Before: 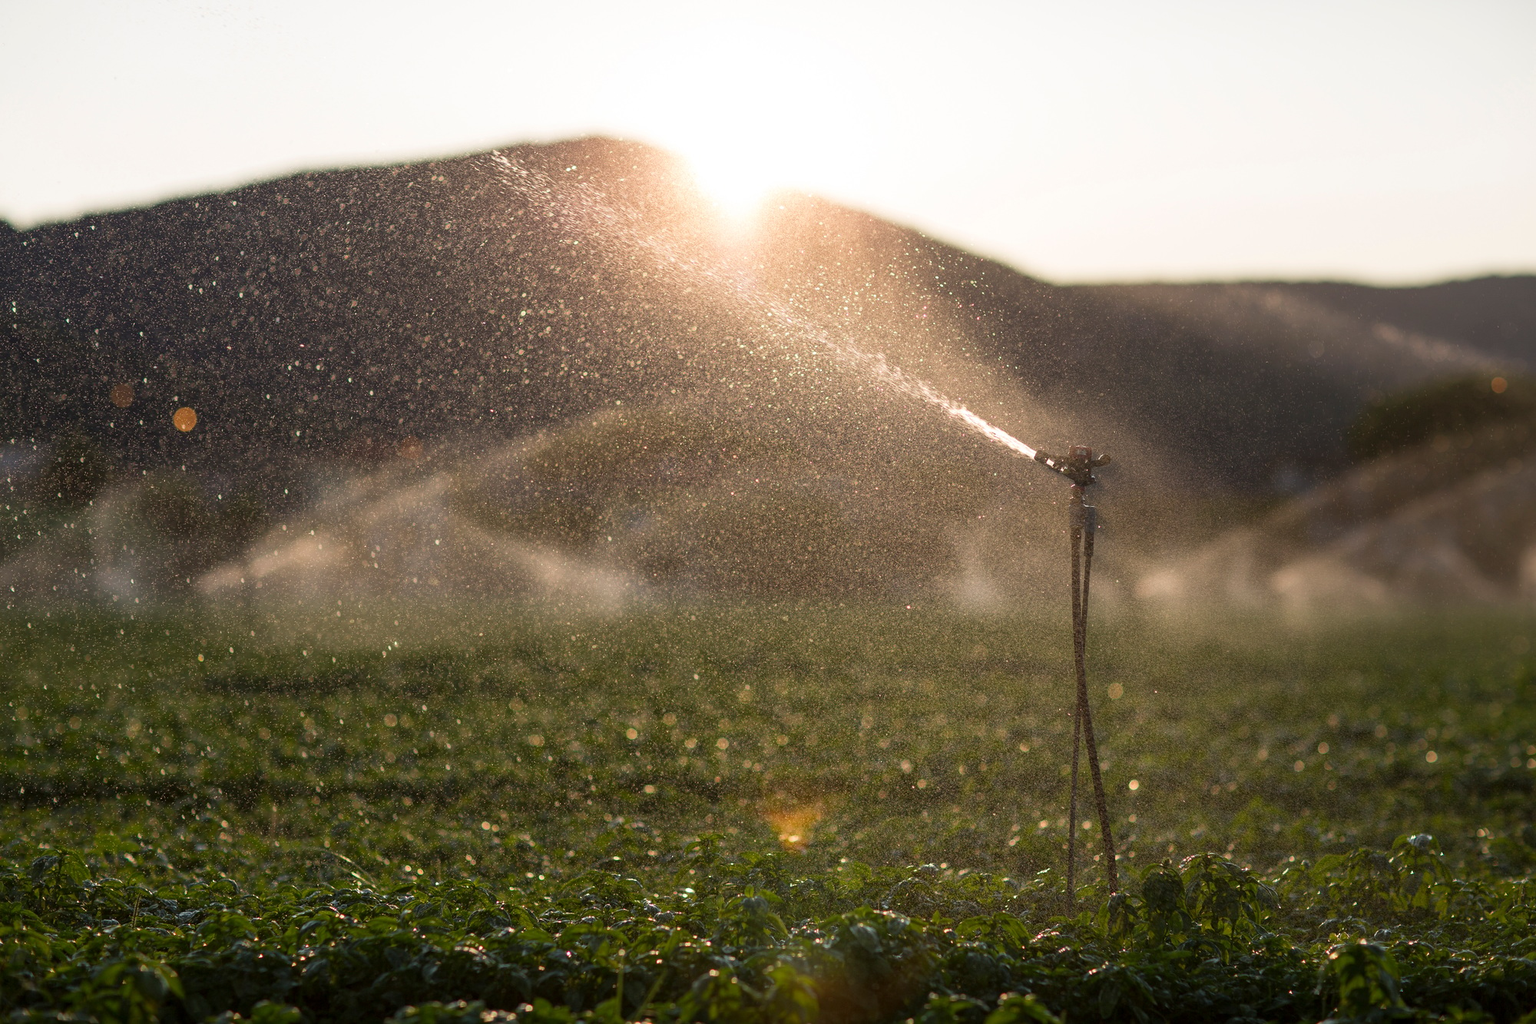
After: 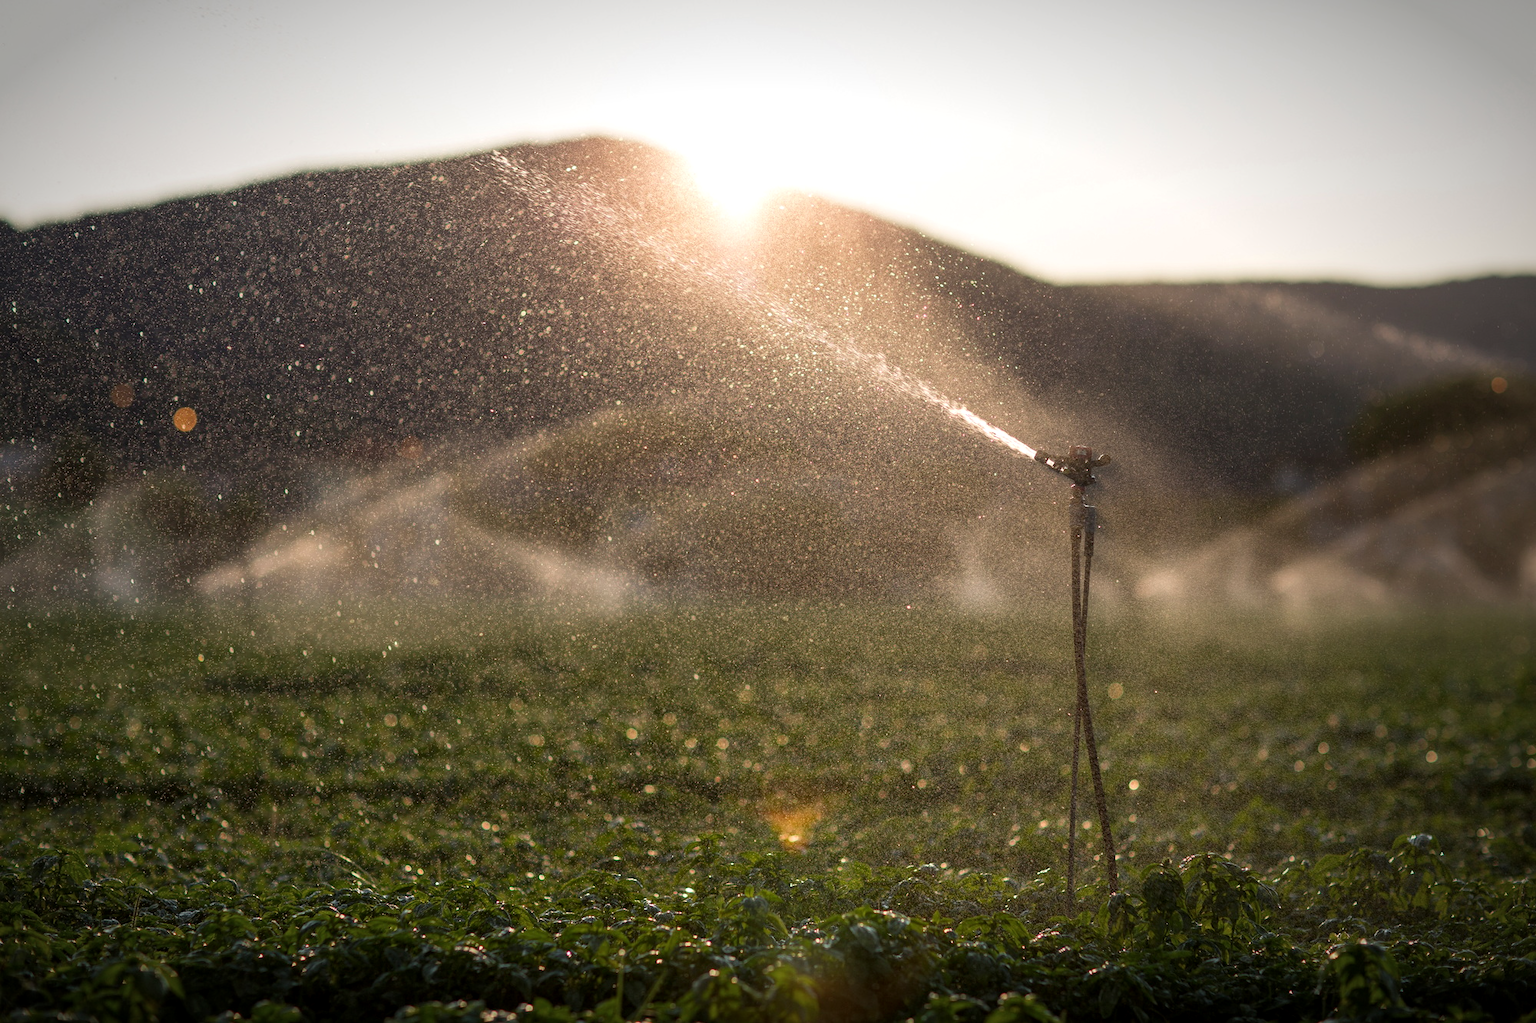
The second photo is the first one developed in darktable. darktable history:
vignetting: brightness -0.587, saturation -0.114, automatic ratio true
local contrast: highlights 104%, shadows 100%, detail 120%, midtone range 0.2
